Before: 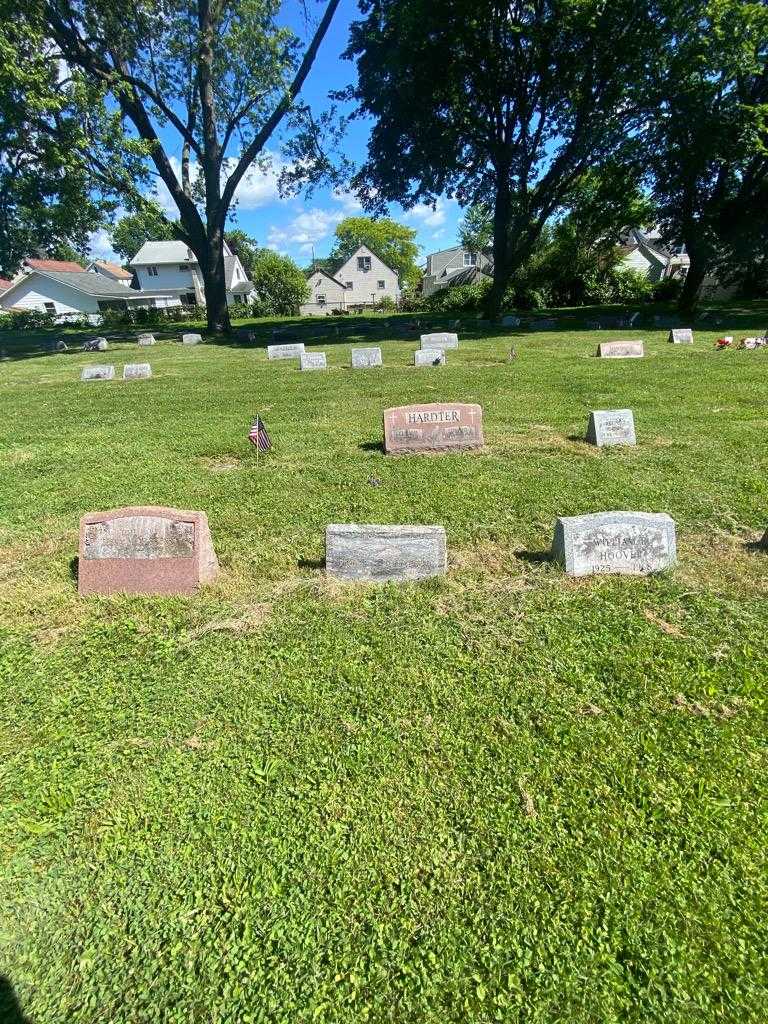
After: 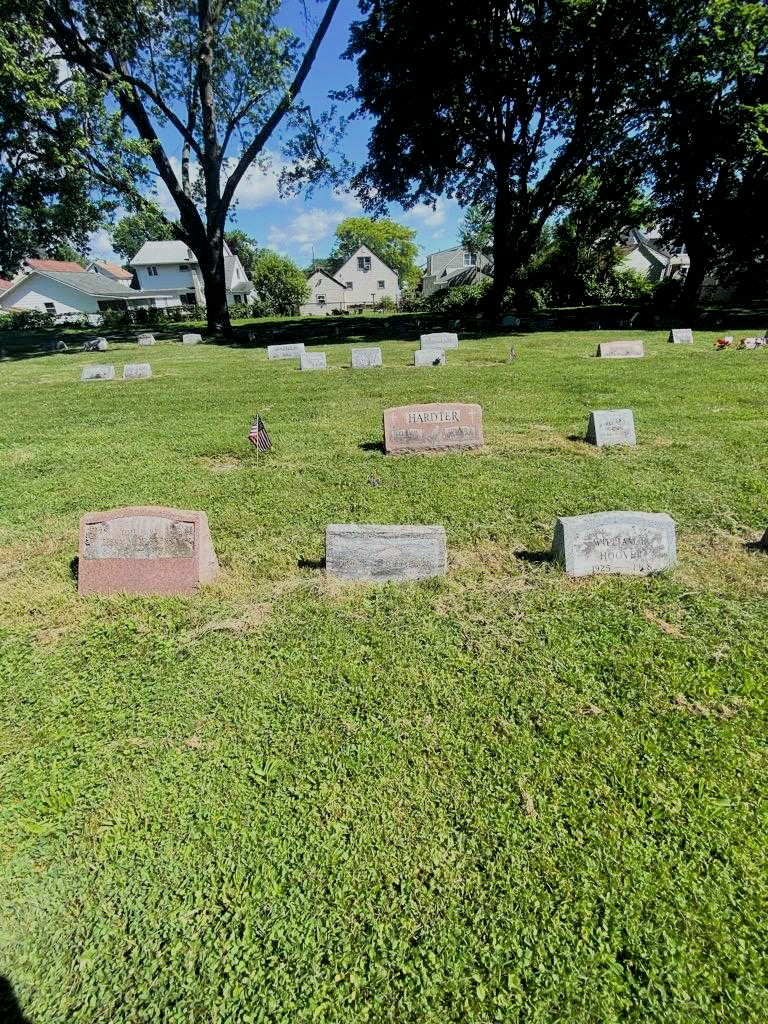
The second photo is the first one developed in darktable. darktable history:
filmic rgb: black relative exposure -4.23 EV, white relative exposure 5.14 EV, hardness 2.16, contrast 1.173, contrast in shadows safe
